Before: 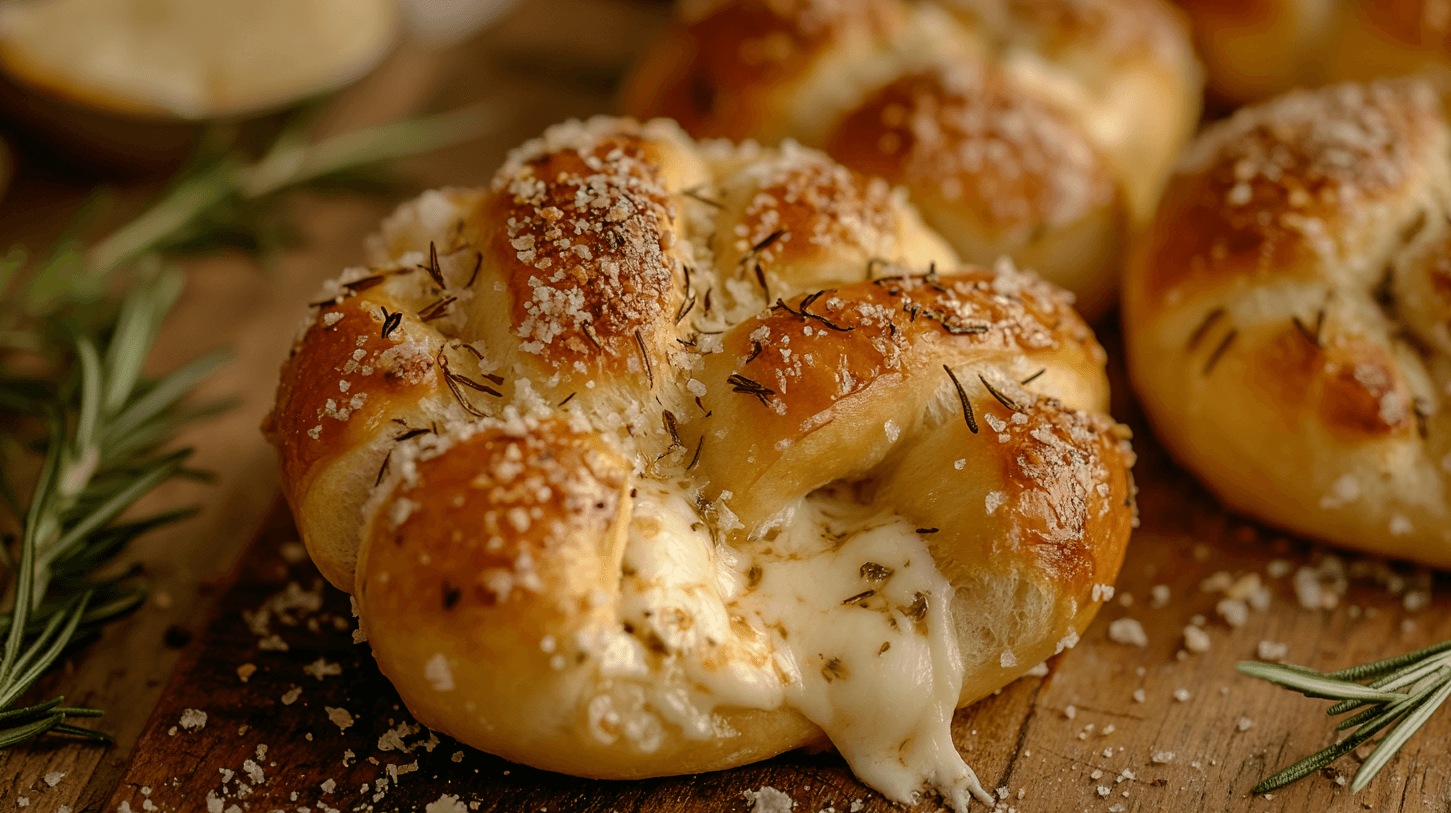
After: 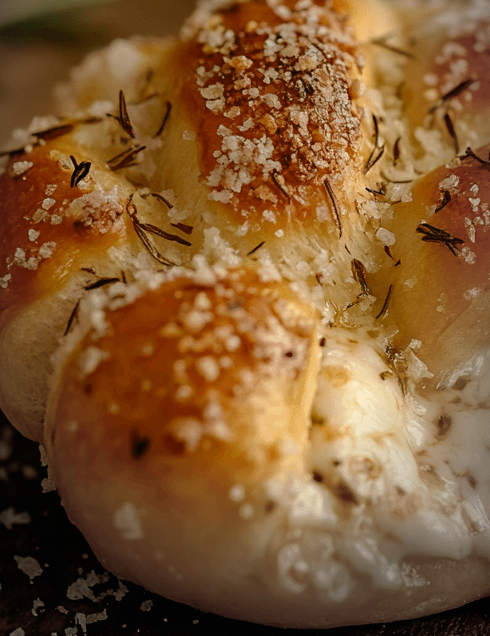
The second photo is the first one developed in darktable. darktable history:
crop and rotate: left 21.436%, top 18.768%, right 44.762%, bottom 3.002%
vignetting: center (-0.056, -0.357), automatic ratio true
